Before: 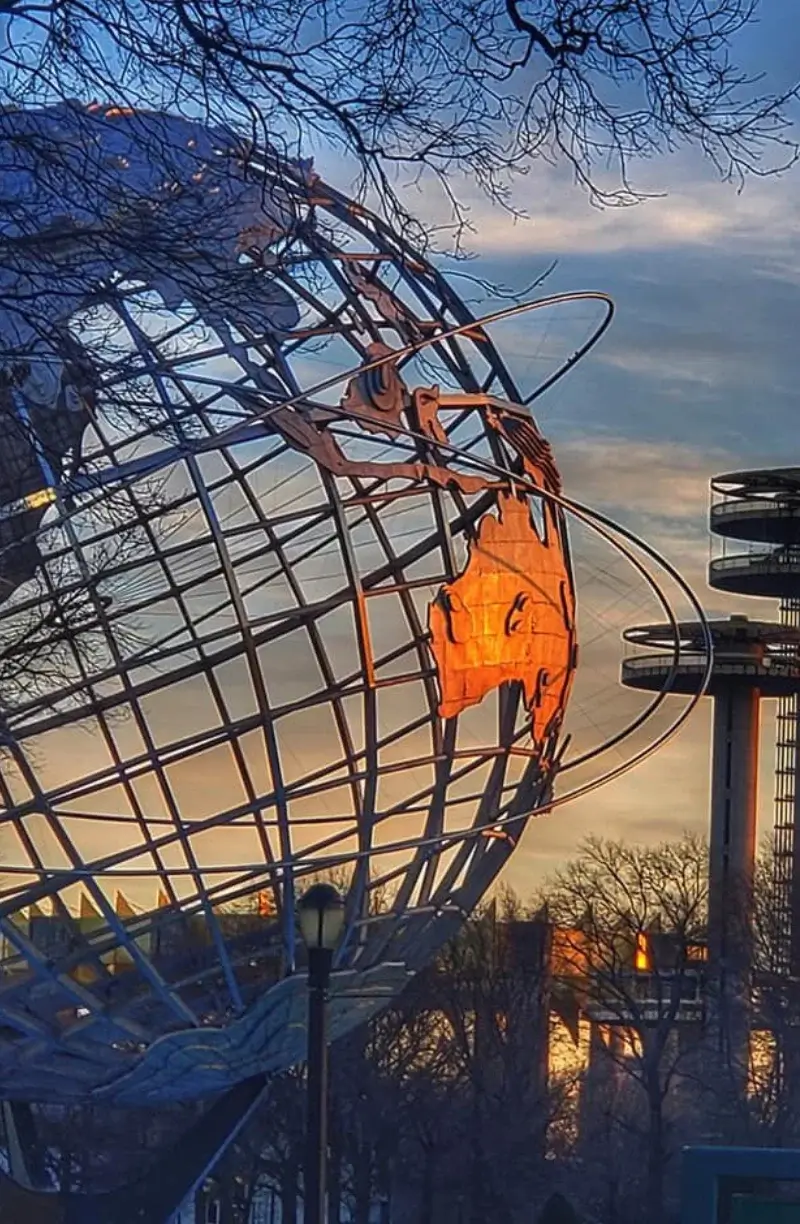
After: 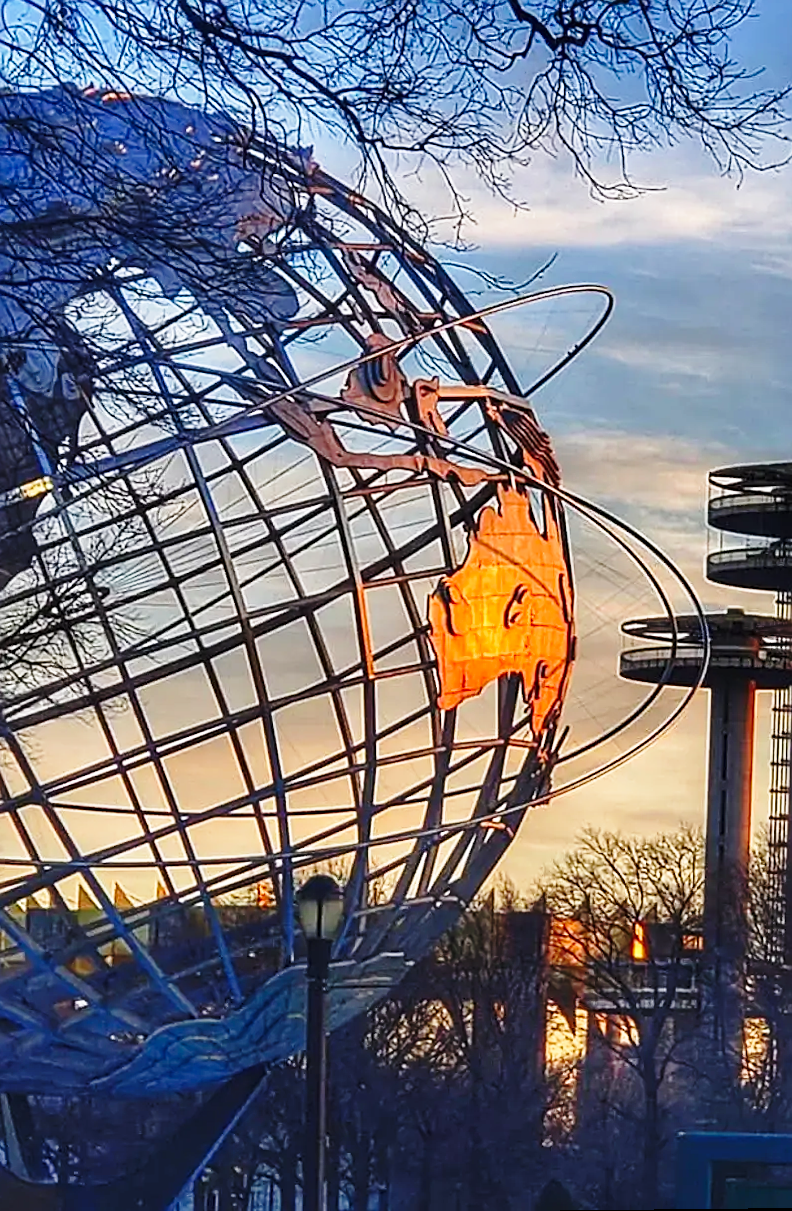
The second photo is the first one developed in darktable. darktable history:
base curve: curves: ch0 [(0, 0) (0.028, 0.03) (0.121, 0.232) (0.46, 0.748) (0.859, 0.968) (1, 1)], preserve colors none
rotate and perspective: rotation 0.174°, lens shift (vertical) 0.013, lens shift (horizontal) 0.019, shear 0.001, automatic cropping original format, crop left 0.007, crop right 0.991, crop top 0.016, crop bottom 0.997
exposure: compensate exposure bias true, compensate highlight preservation false
sharpen: on, module defaults
